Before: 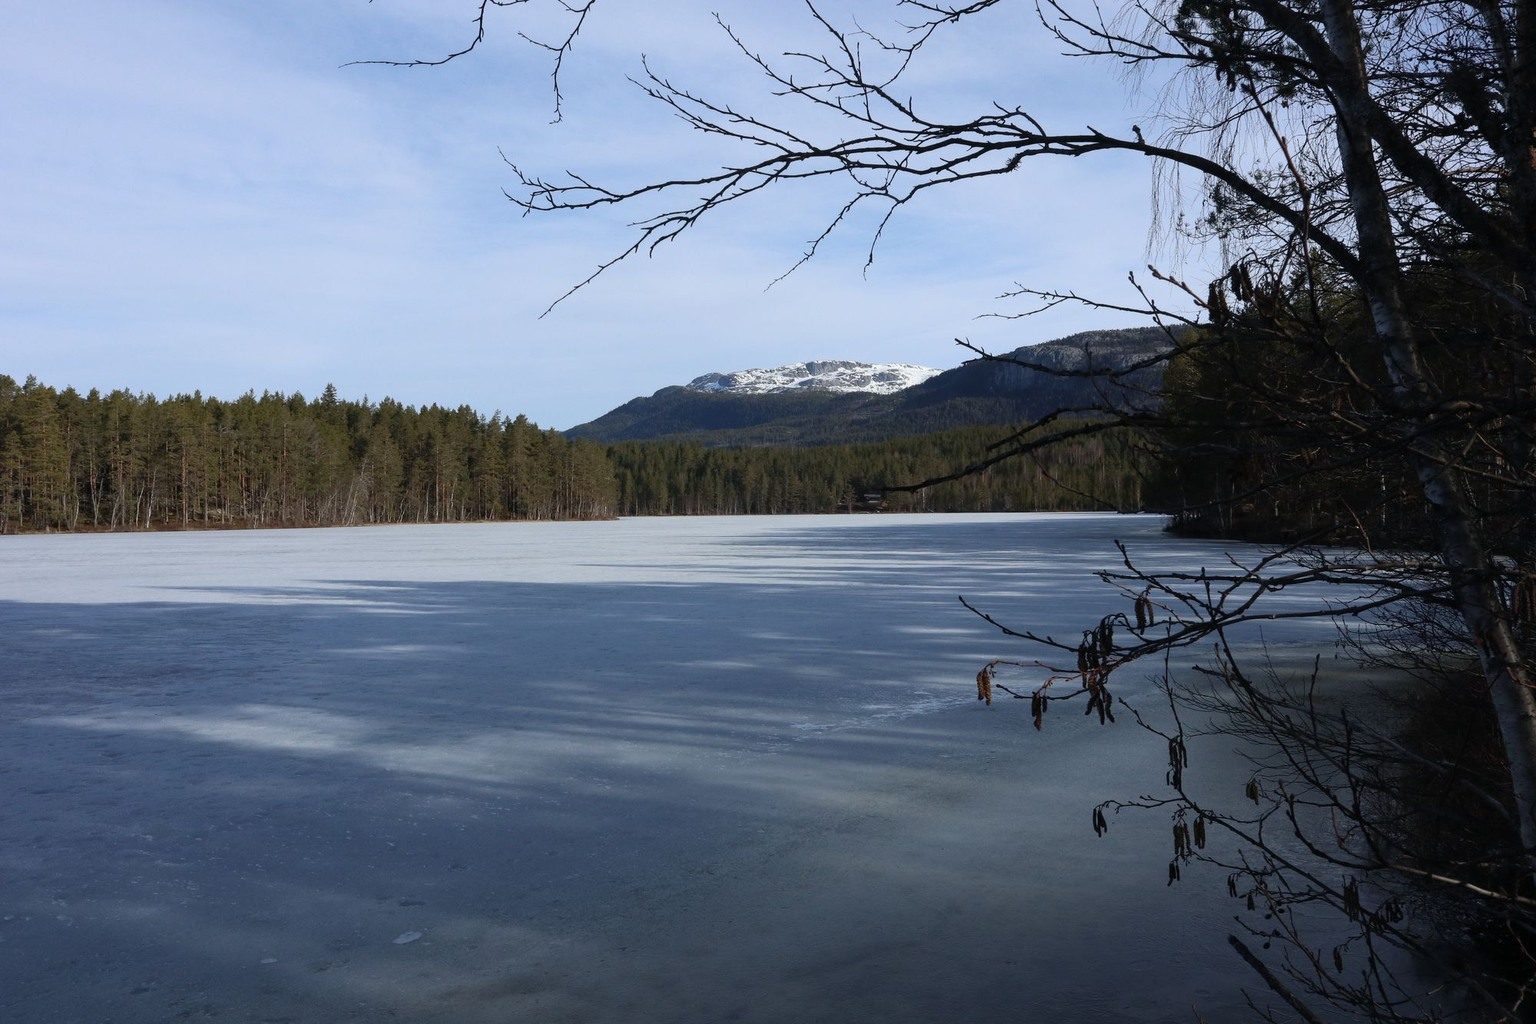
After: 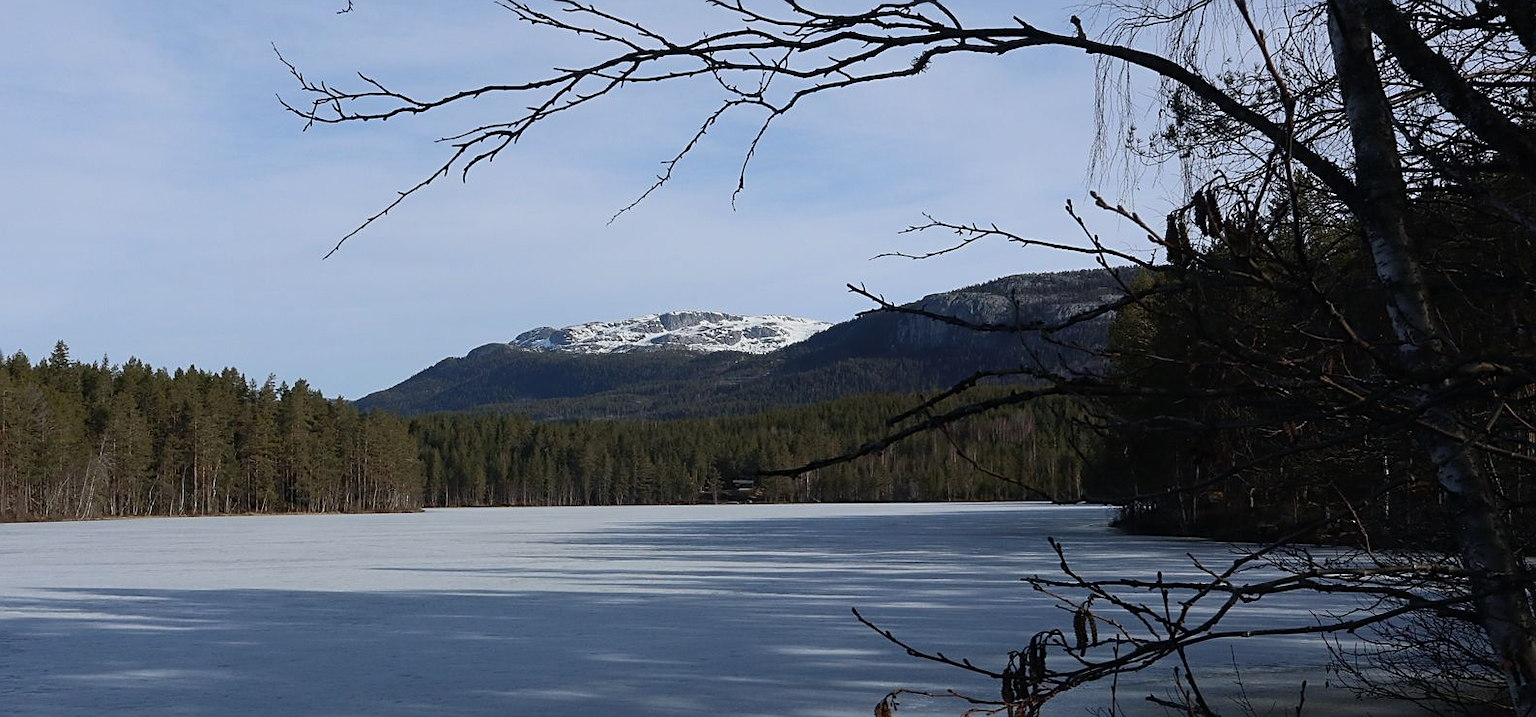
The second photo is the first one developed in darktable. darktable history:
exposure: exposure -0.293 EV, compensate highlight preservation false
crop: left 18.38%, top 11.092%, right 2.134%, bottom 33.217%
sharpen: on, module defaults
